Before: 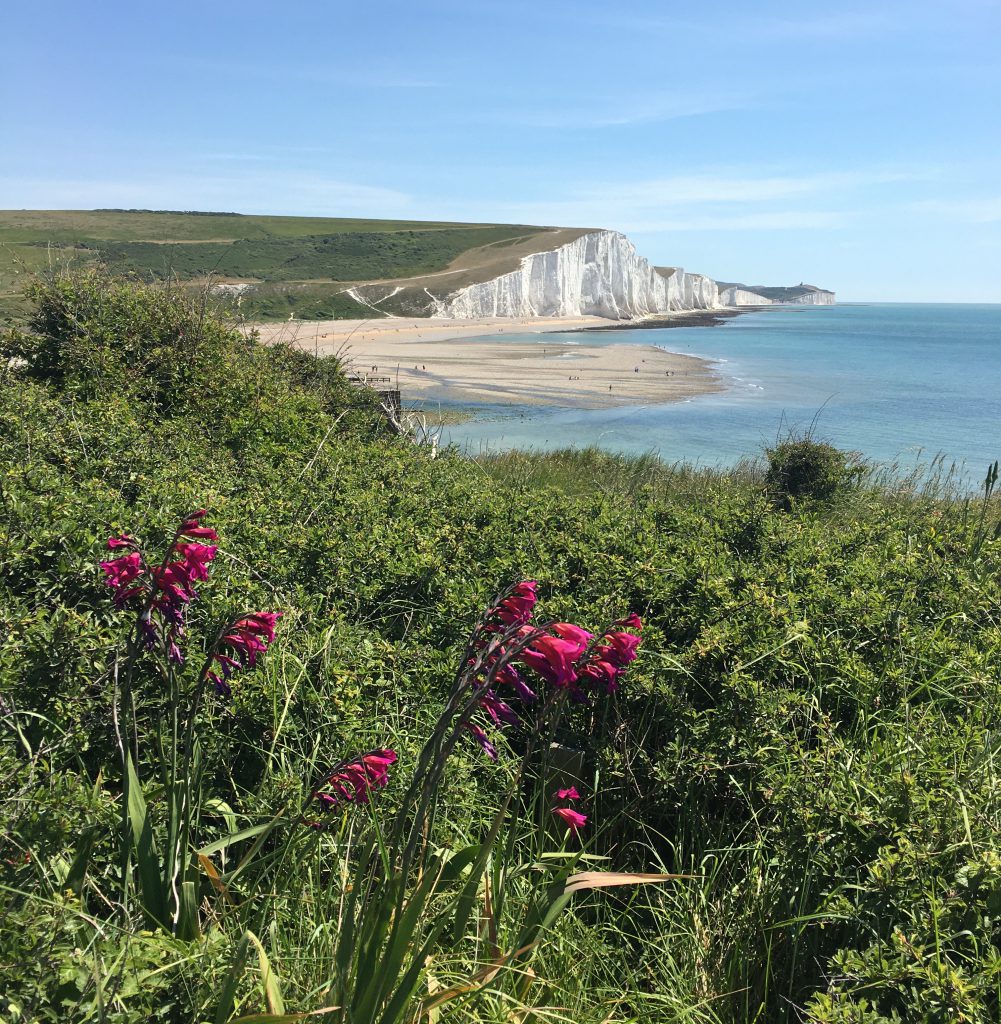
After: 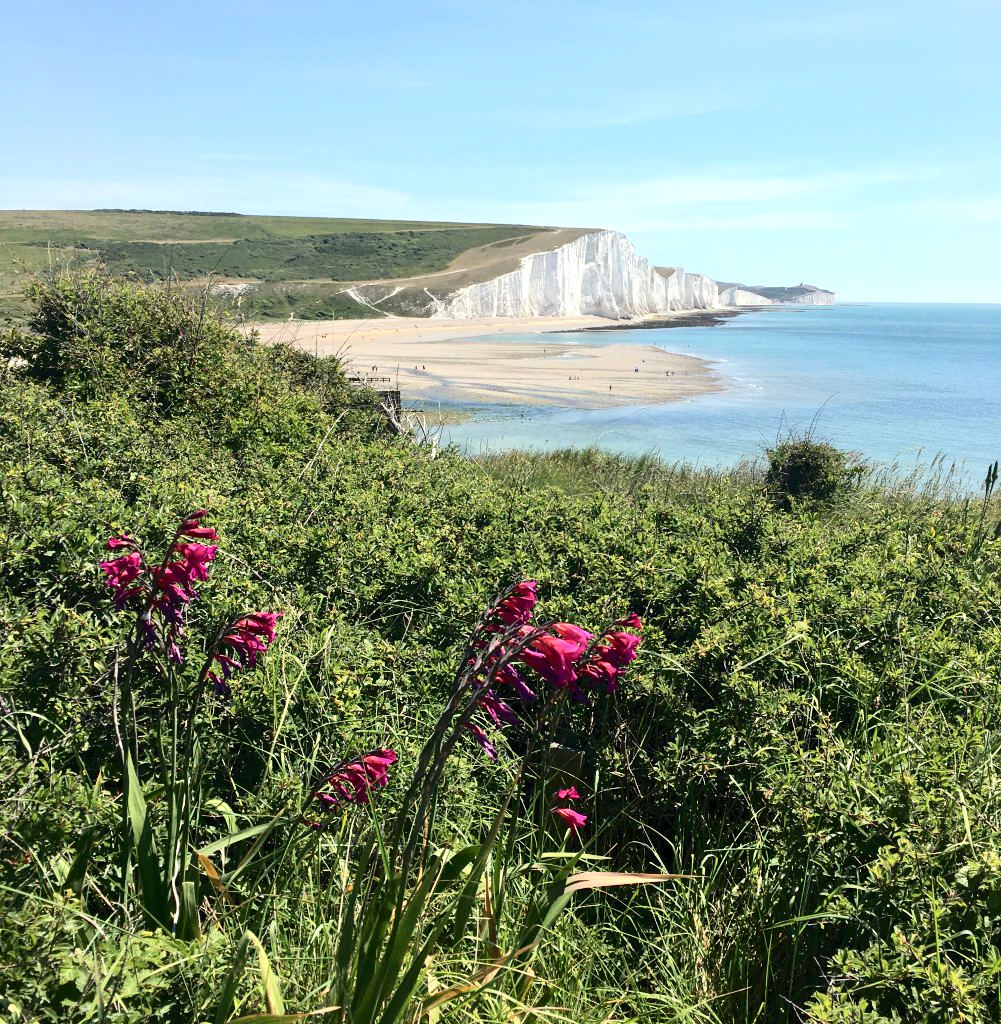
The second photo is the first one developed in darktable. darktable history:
tone curve: curves: ch0 [(0, 0) (0.003, 0.042) (0.011, 0.043) (0.025, 0.047) (0.044, 0.059) (0.069, 0.07) (0.1, 0.085) (0.136, 0.107) (0.177, 0.139) (0.224, 0.185) (0.277, 0.258) (0.335, 0.34) (0.399, 0.434) (0.468, 0.526) (0.543, 0.623) (0.623, 0.709) (0.709, 0.794) (0.801, 0.866) (0.898, 0.919) (1, 1)], color space Lab, independent channels, preserve colors none
exposure: black level correction 0.005, exposure 0.274 EV, compensate highlight preservation false
